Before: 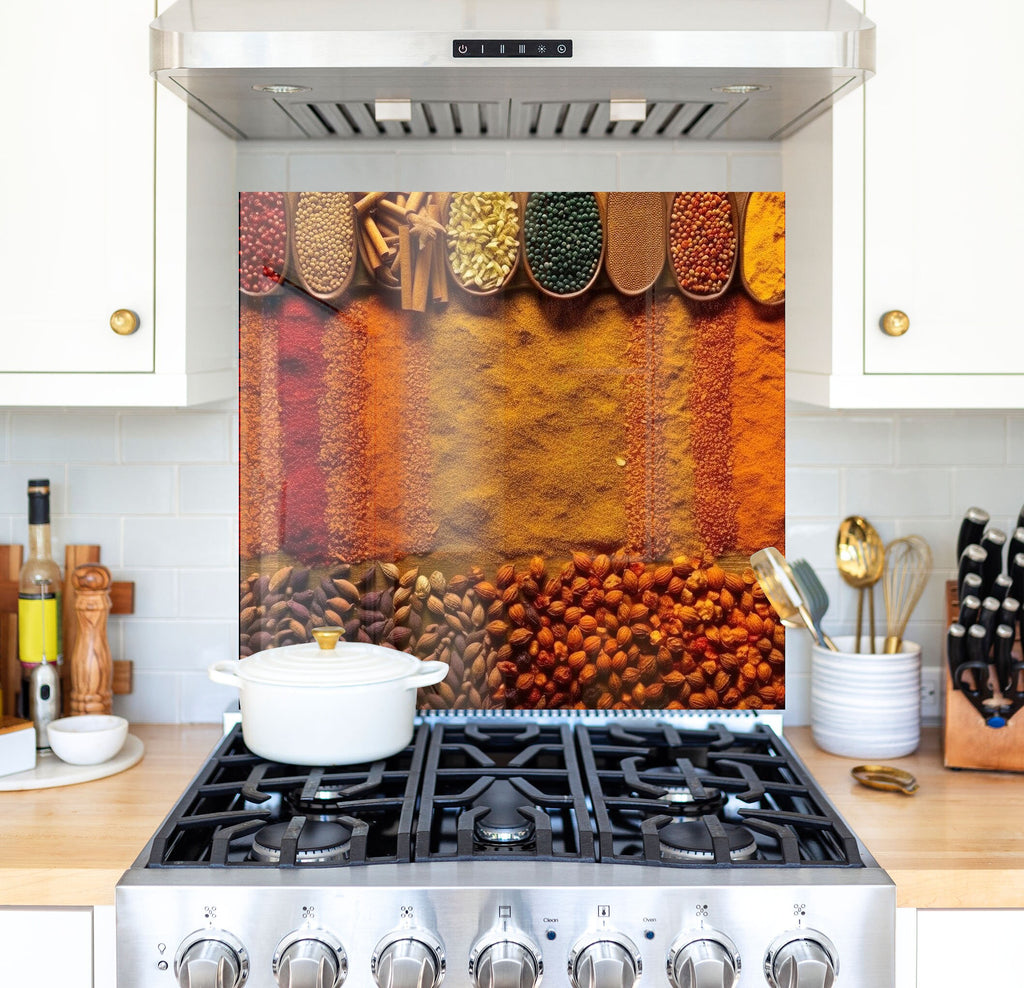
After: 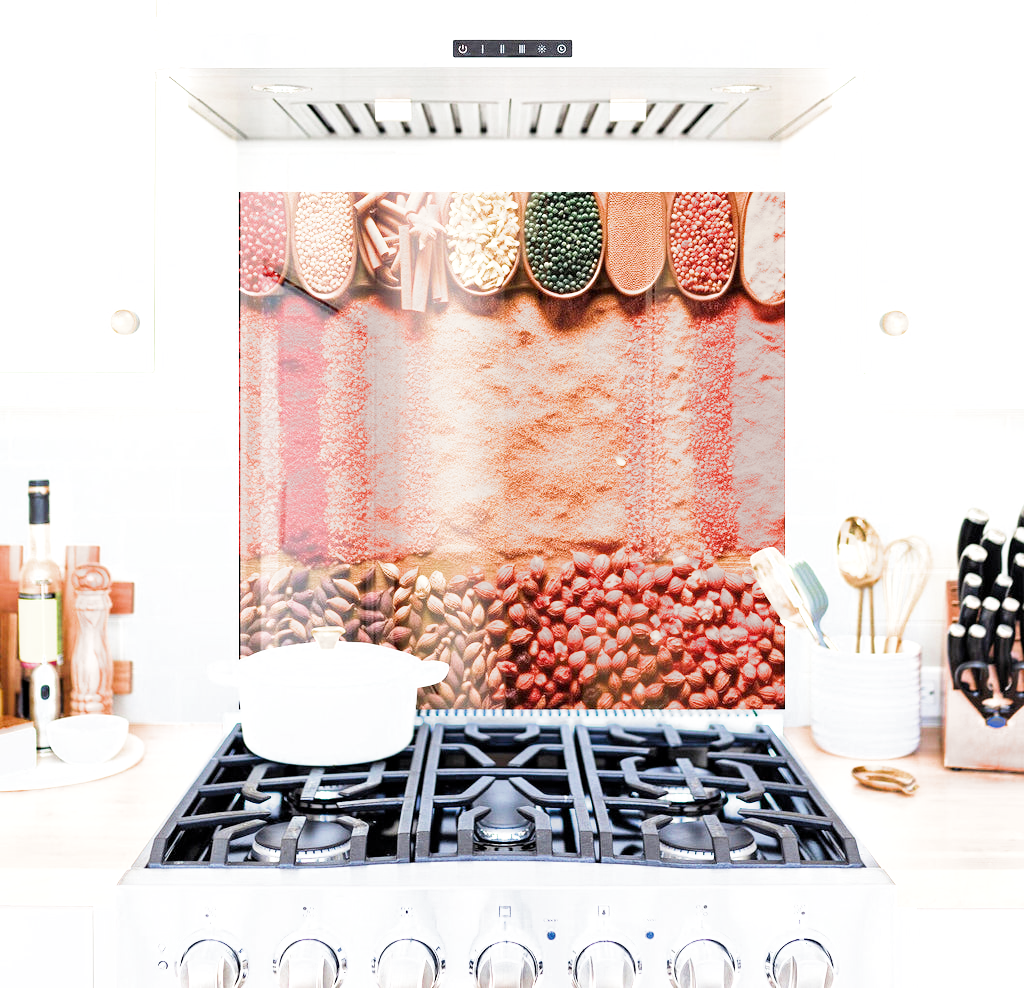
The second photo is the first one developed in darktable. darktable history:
exposure: exposure 1 EV, compensate highlight preservation false
filmic rgb: middle gray luminance 9.23%, black relative exposure -10.55 EV, white relative exposure 3.45 EV, threshold 6 EV, target black luminance 0%, hardness 5.98, latitude 59.69%, contrast 1.087, highlights saturation mix 5%, shadows ↔ highlights balance 29.23%, add noise in highlights 0, color science v3 (2019), use custom middle-gray values true, iterations of high-quality reconstruction 0, contrast in highlights soft, enable highlight reconstruction true
